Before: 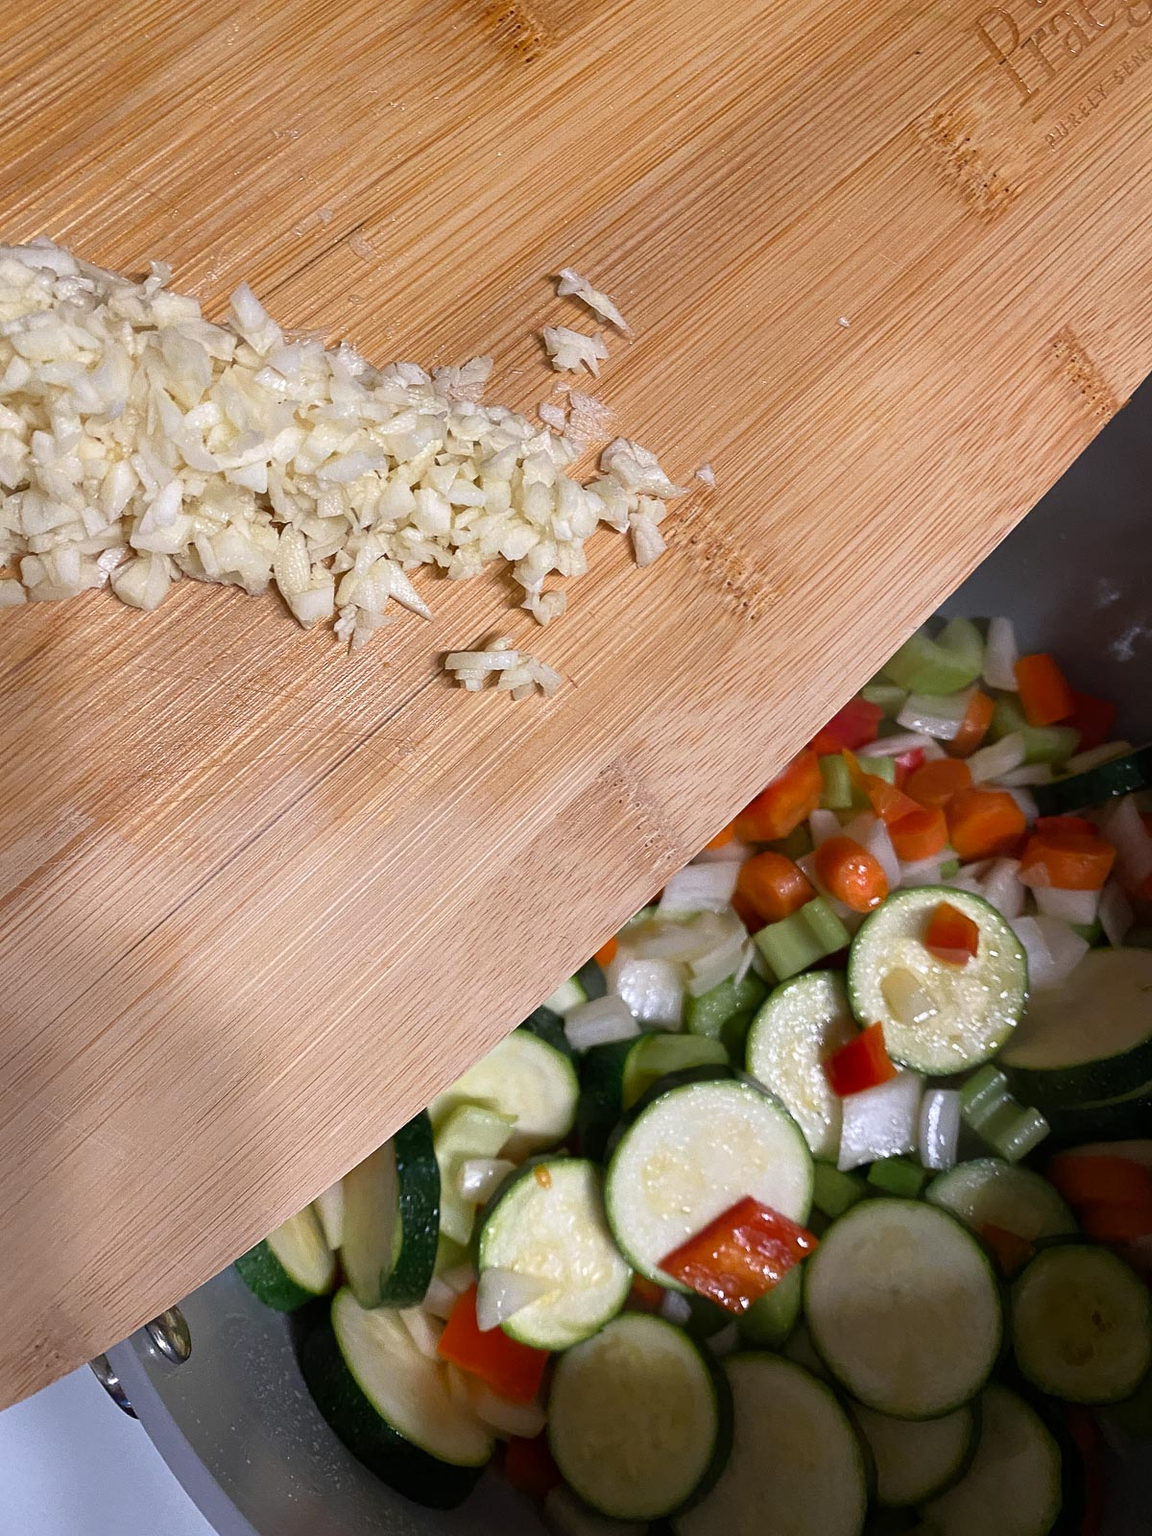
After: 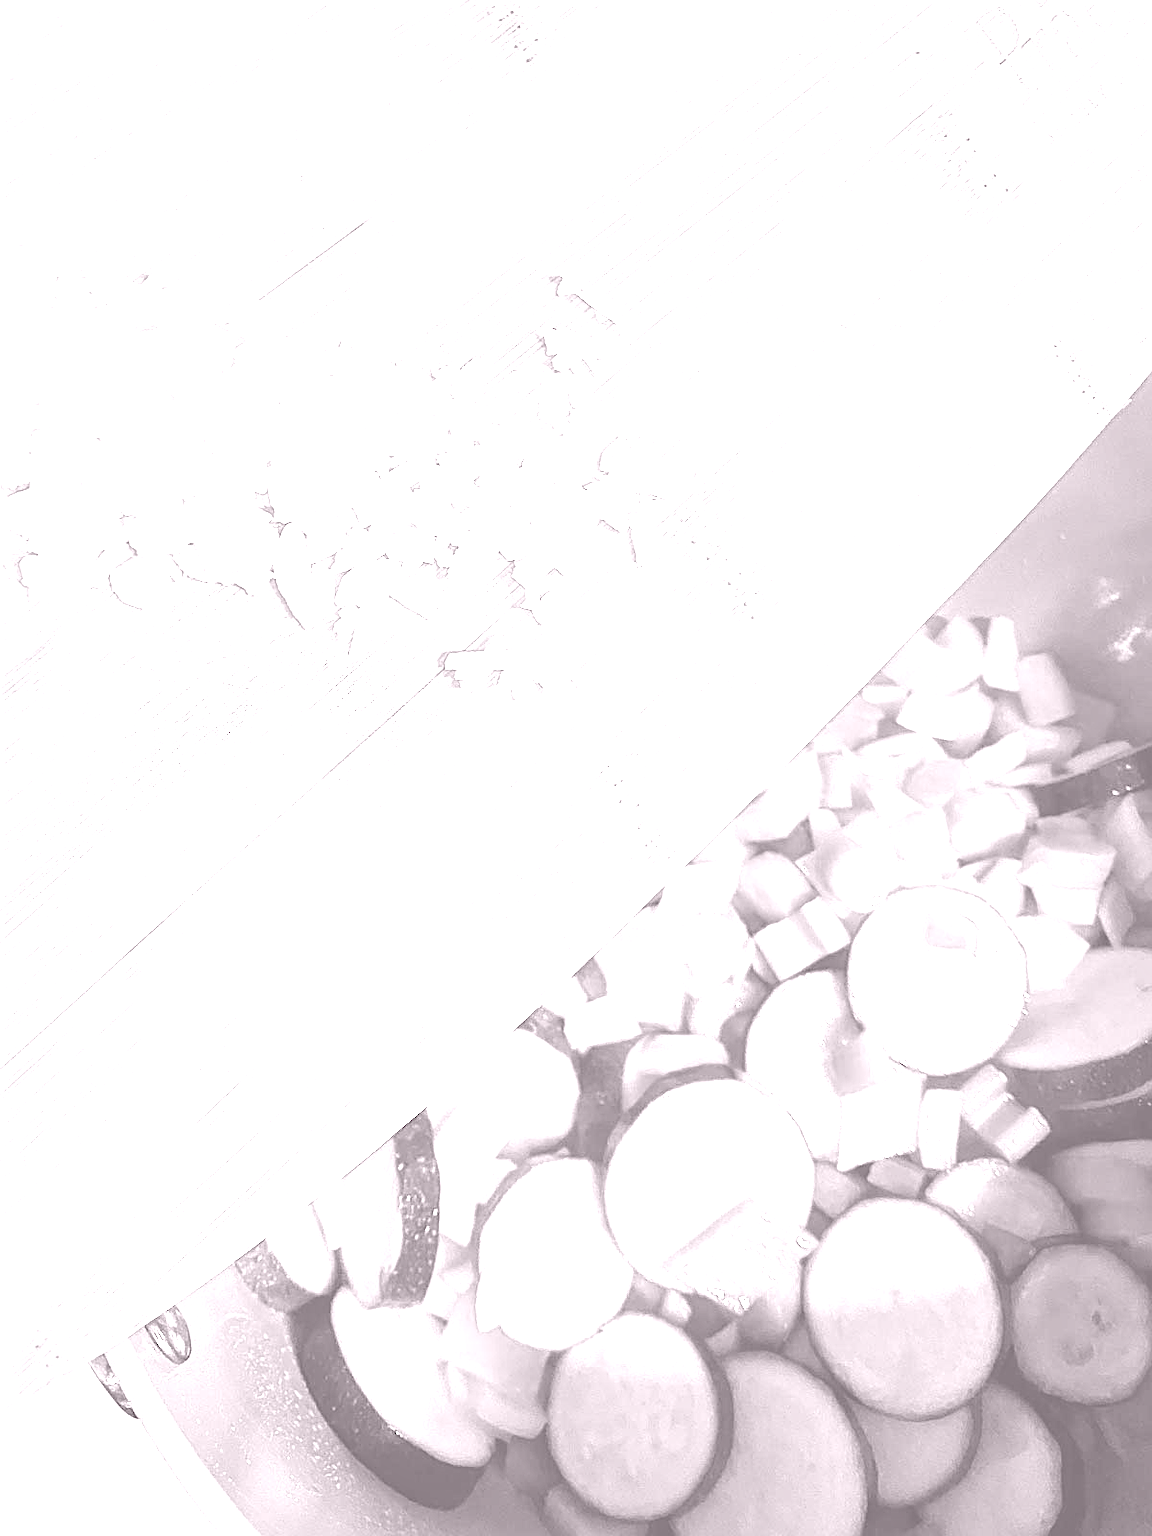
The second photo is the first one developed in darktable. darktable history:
exposure: black level correction 0, exposure 1.1 EV, compensate highlight preservation false
white balance: red 1.467, blue 0.684
local contrast: on, module defaults
colorize: hue 25.2°, saturation 83%, source mix 82%, lightness 79%, version 1
sharpen: on, module defaults
tone equalizer: on, module defaults
